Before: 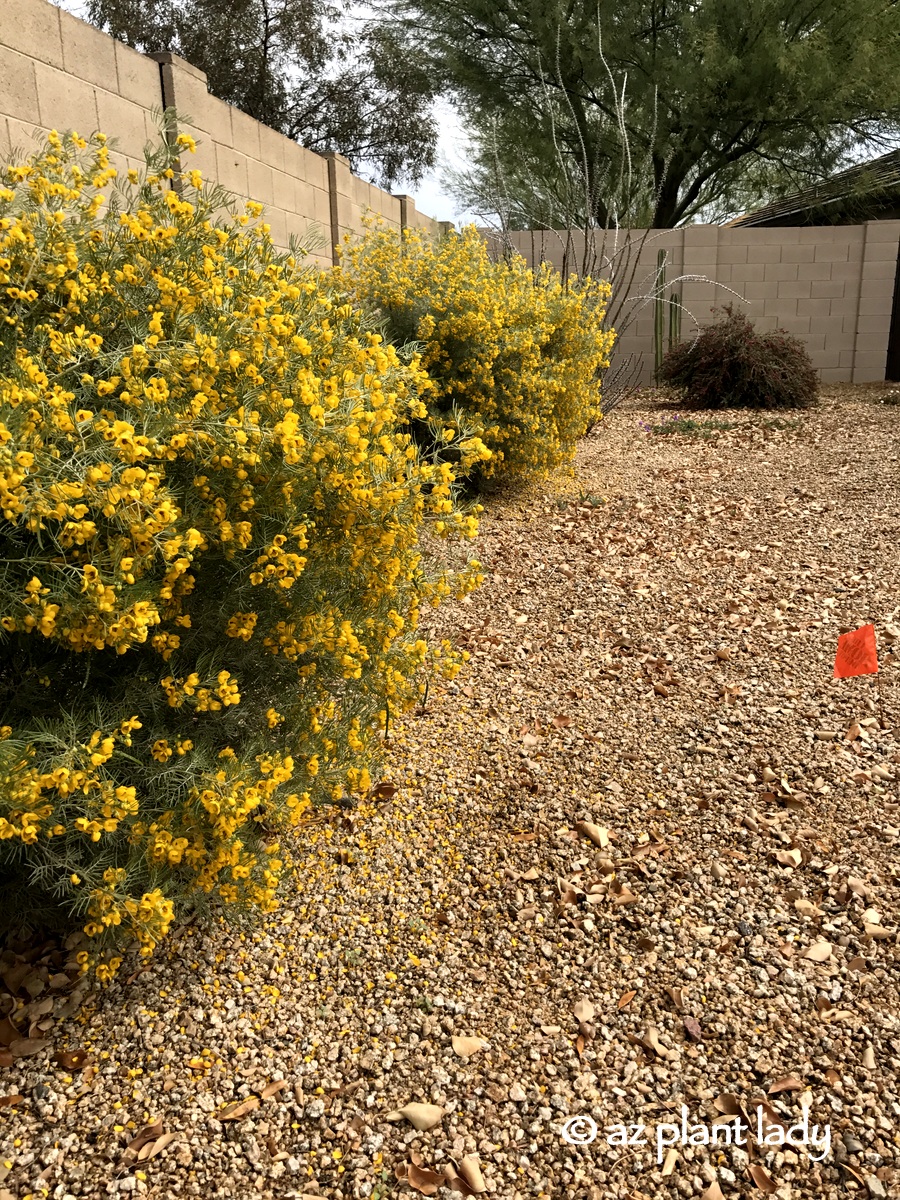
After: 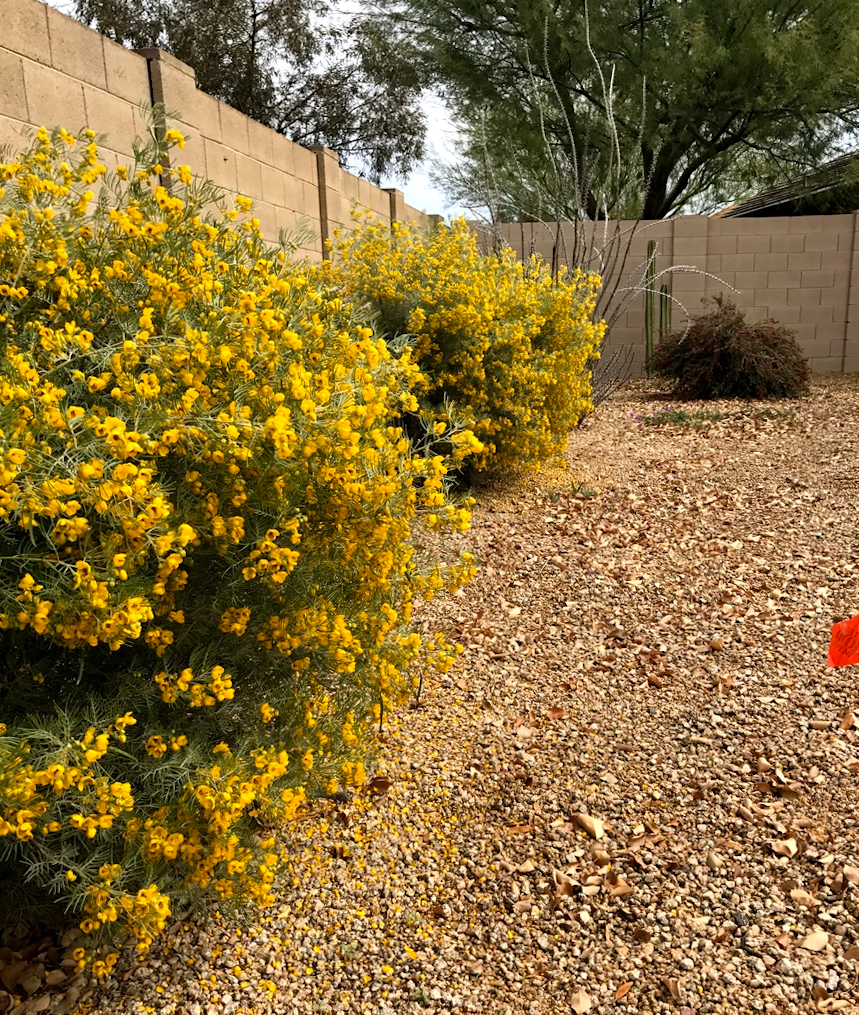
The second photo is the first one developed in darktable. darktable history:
shadows and highlights: shadows 25.19, highlights -48.14, highlights color adjustment 45.4%, soften with gaussian
crop and rotate: angle 0.546°, left 0.258%, right 2.993%, bottom 14.277%
haze removal: compatibility mode true
